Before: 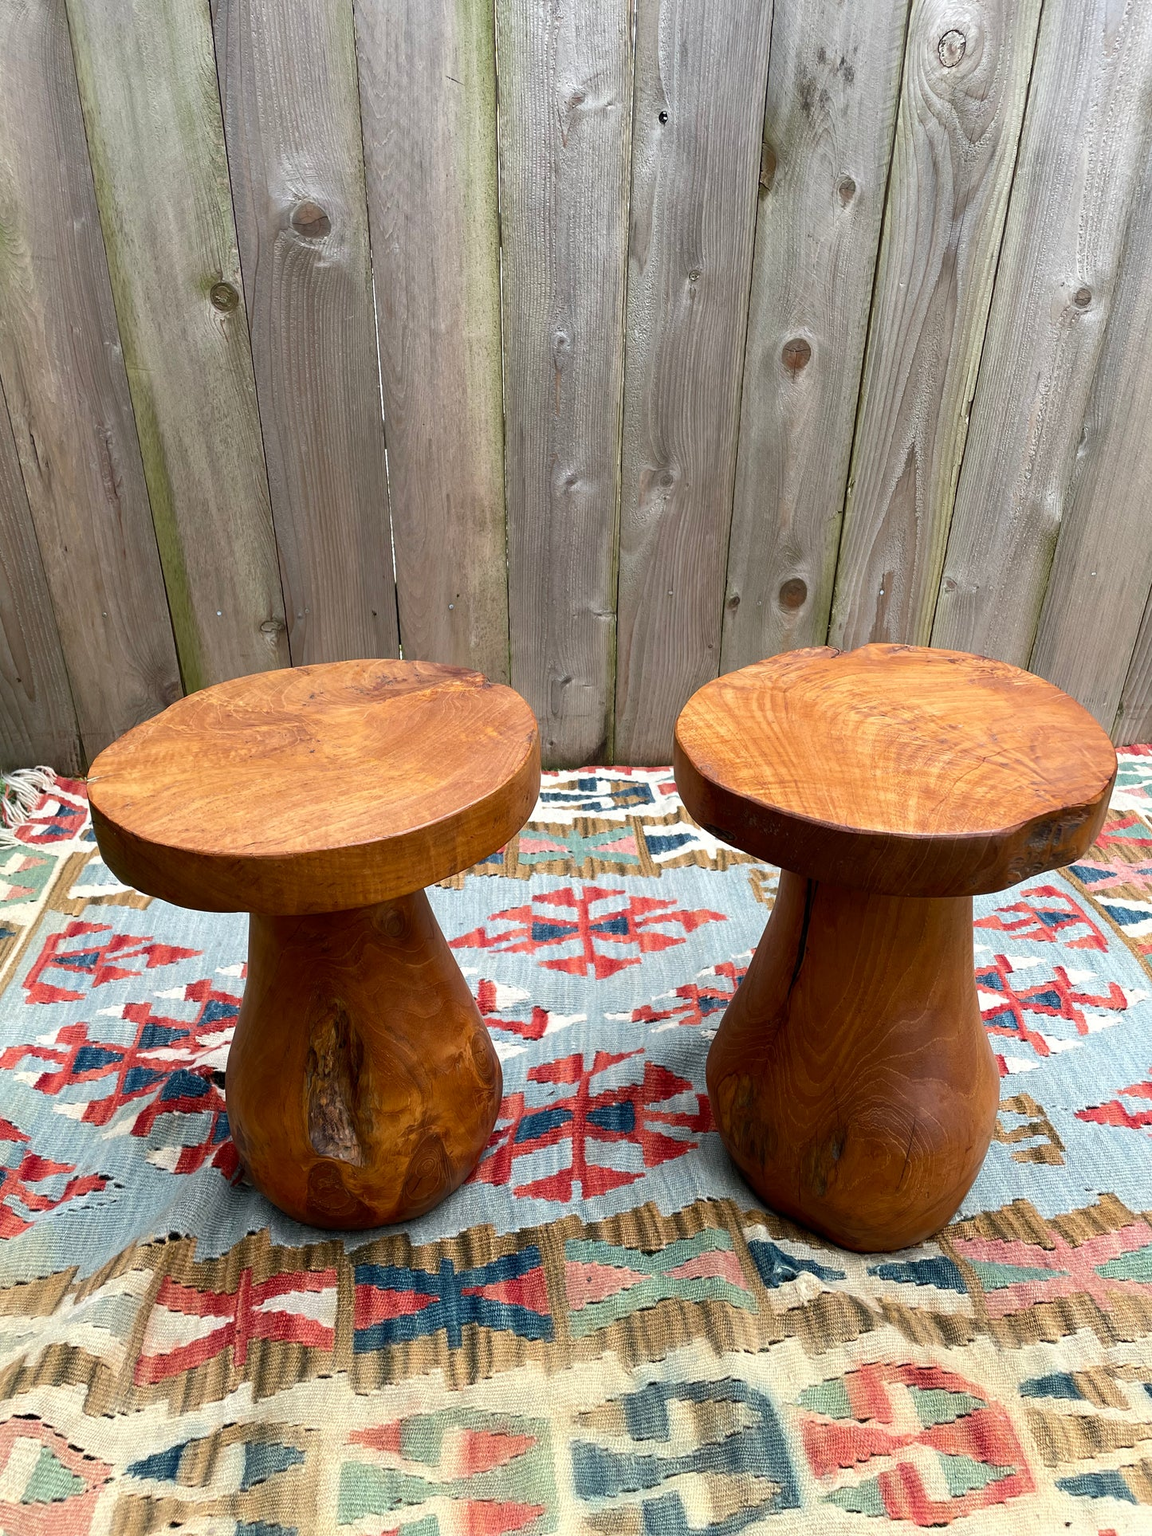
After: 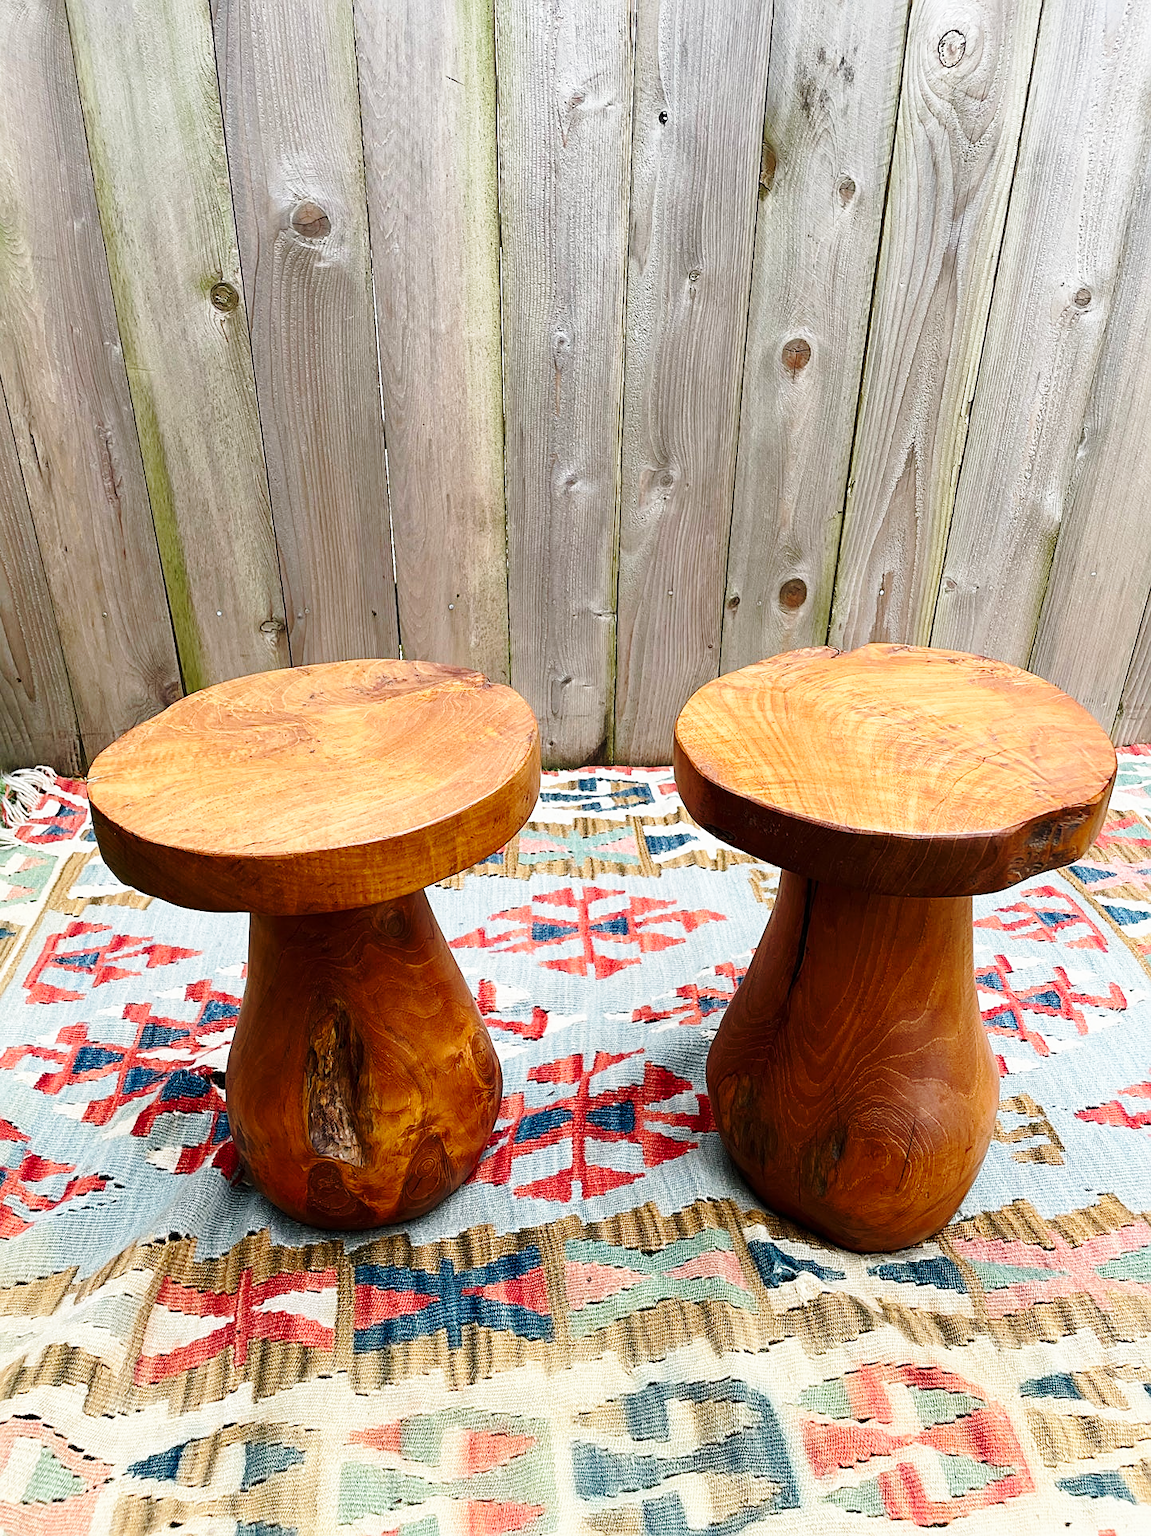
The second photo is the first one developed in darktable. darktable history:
base curve: curves: ch0 [(0, 0) (0.028, 0.03) (0.121, 0.232) (0.46, 0.748) (0.859, 0.968) (1, 1)], preserve colors none
sharpen: on, module defaults
exposure: exposure -0.153 EV, compensate highlight preservation false
